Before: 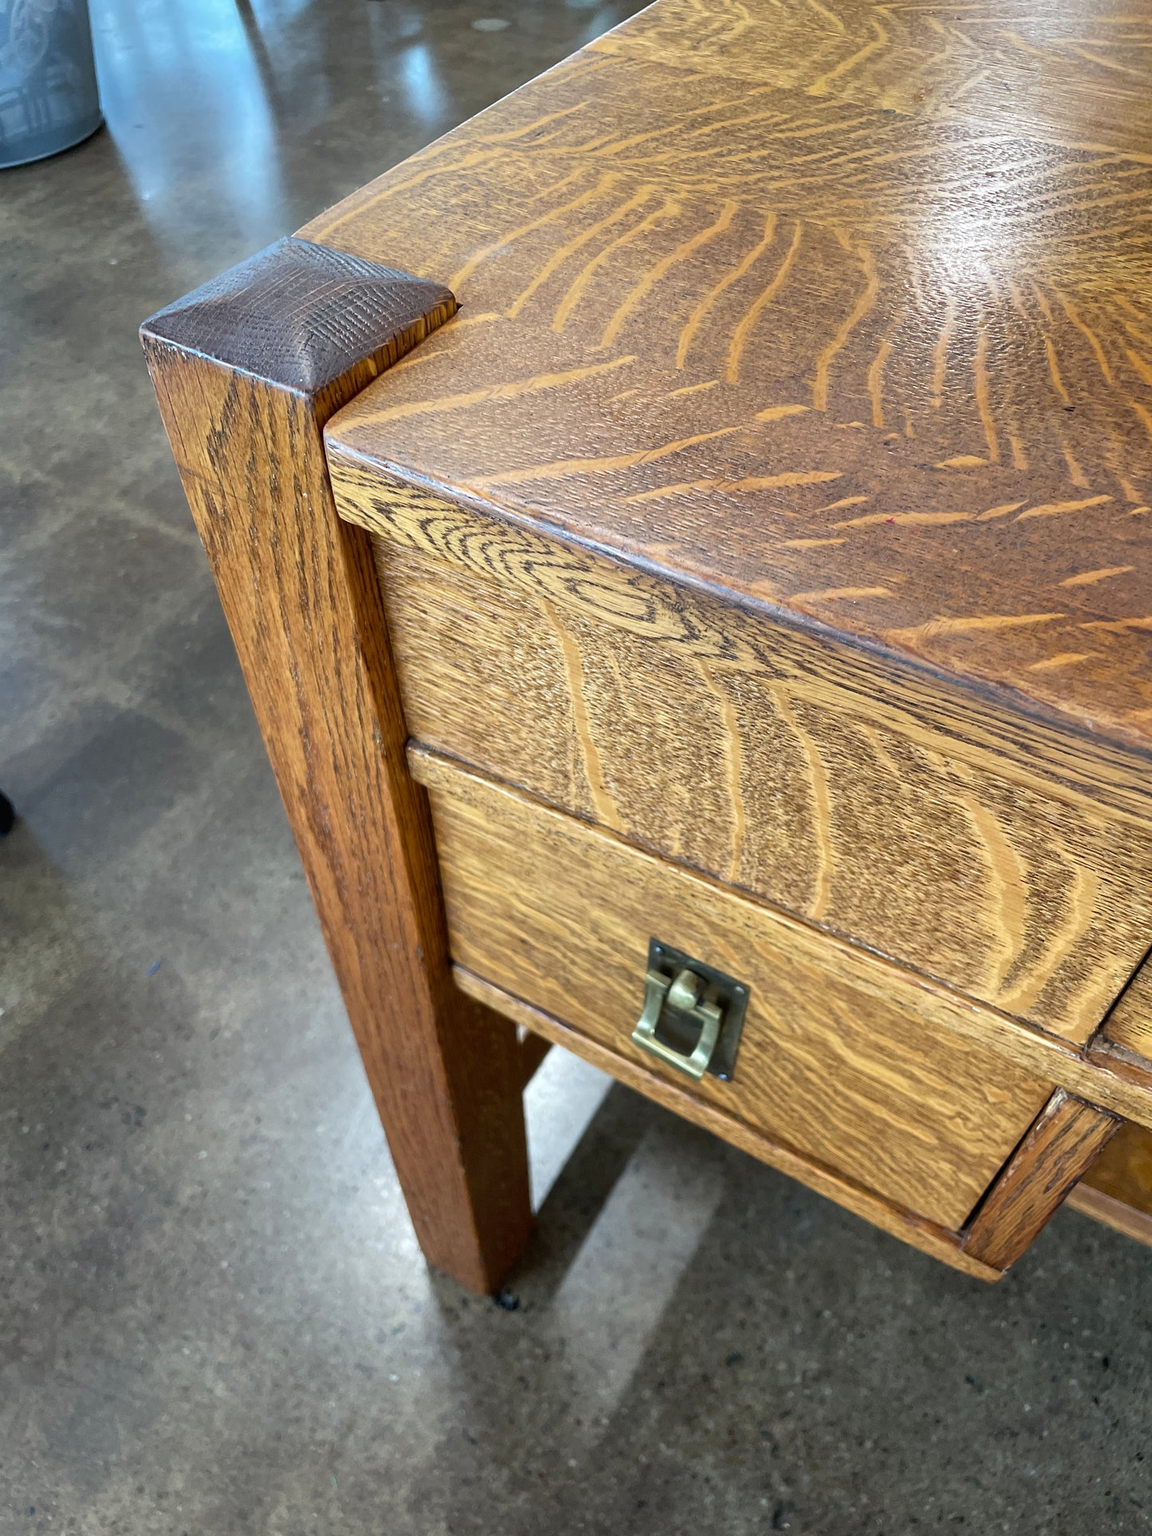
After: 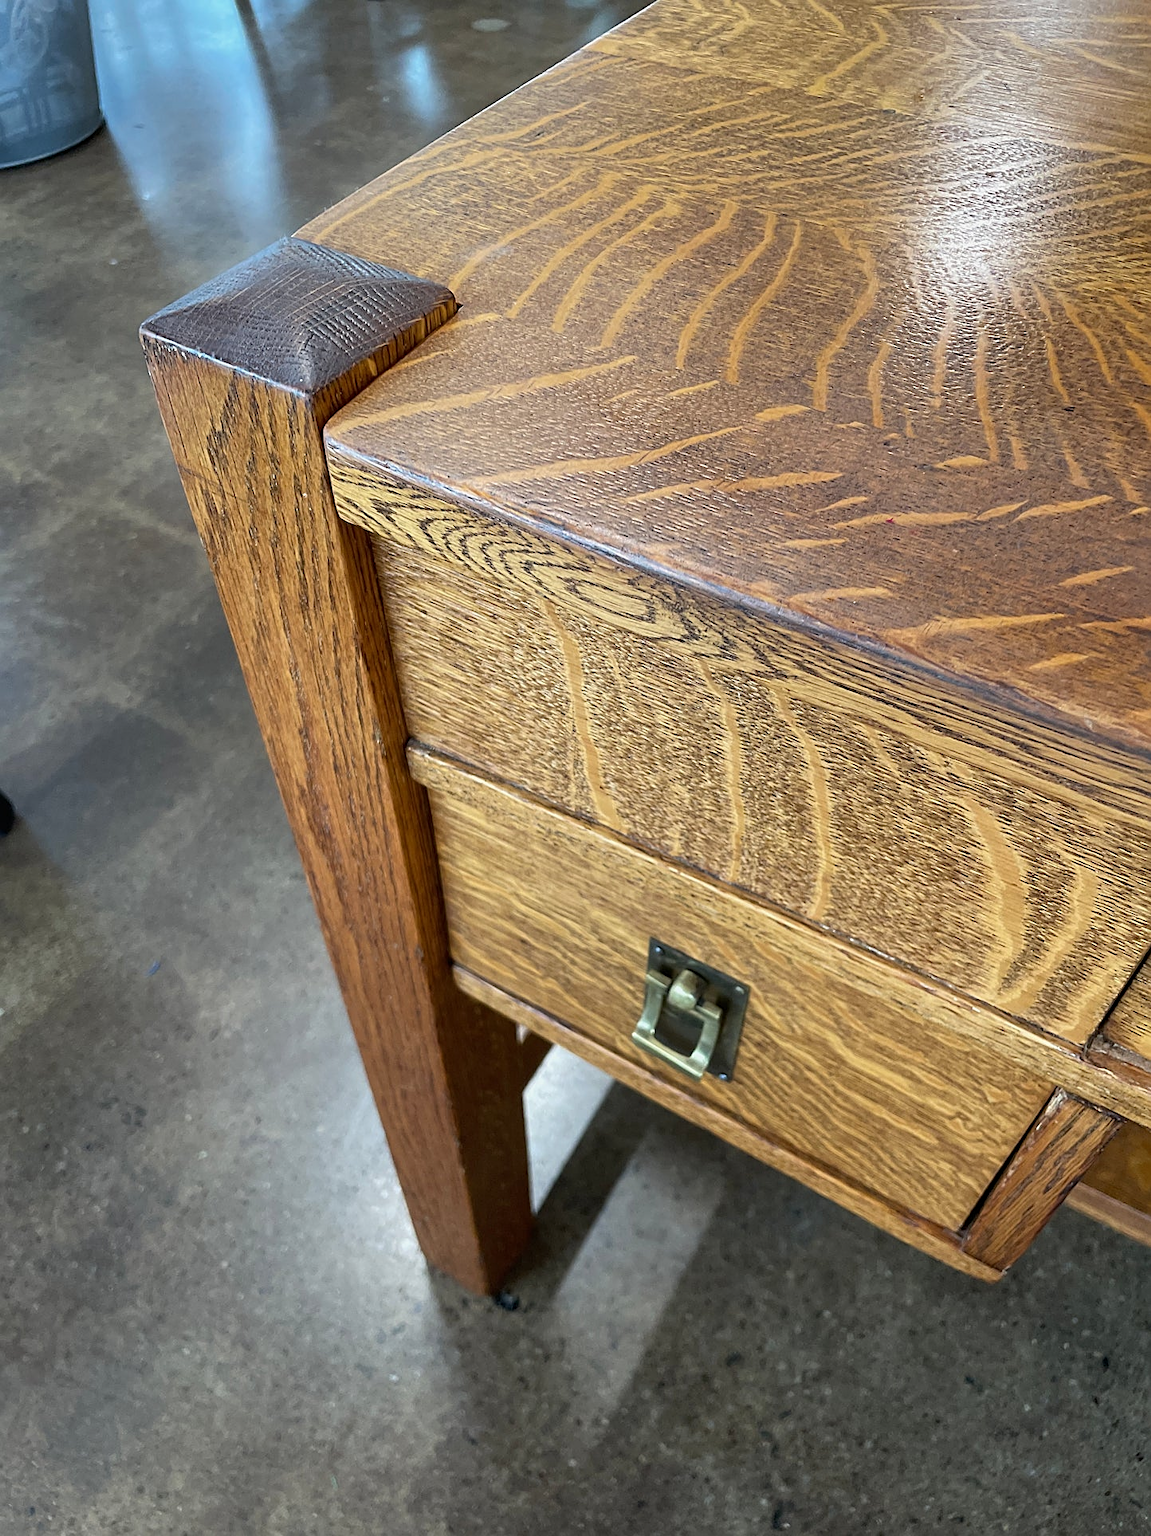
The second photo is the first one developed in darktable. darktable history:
sharpen: on, module defaults
exposure: exposure -0.153 EV, compensate exposure bias true, compensate highlight preservation false
